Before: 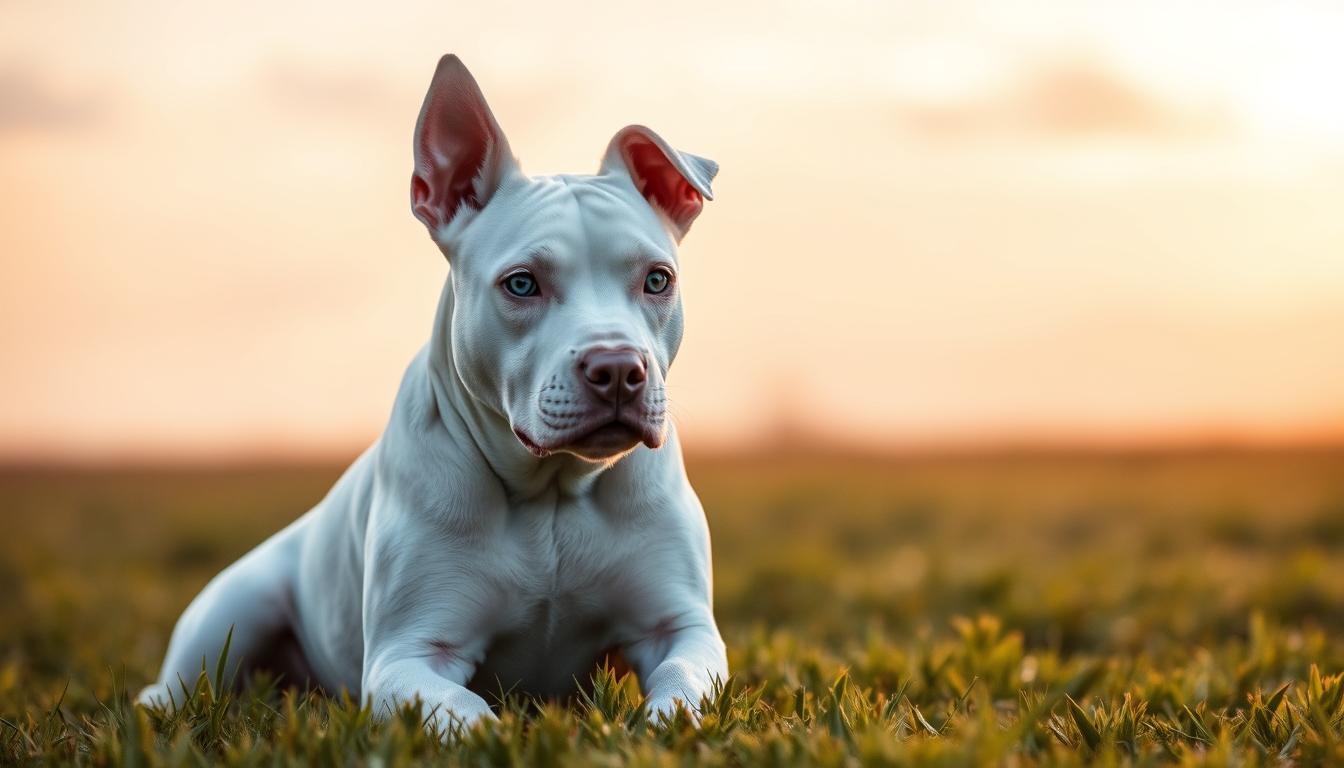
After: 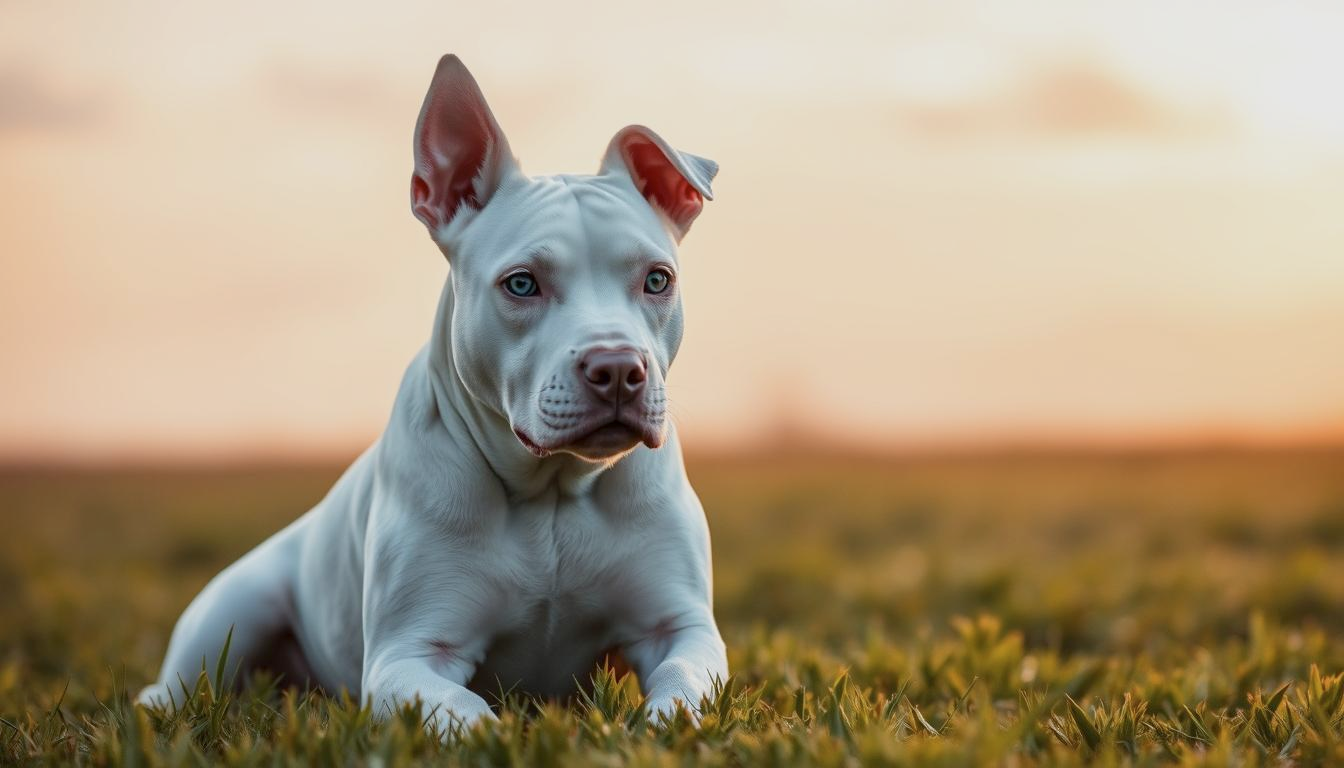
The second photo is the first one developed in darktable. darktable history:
color balance: contrast -15%
